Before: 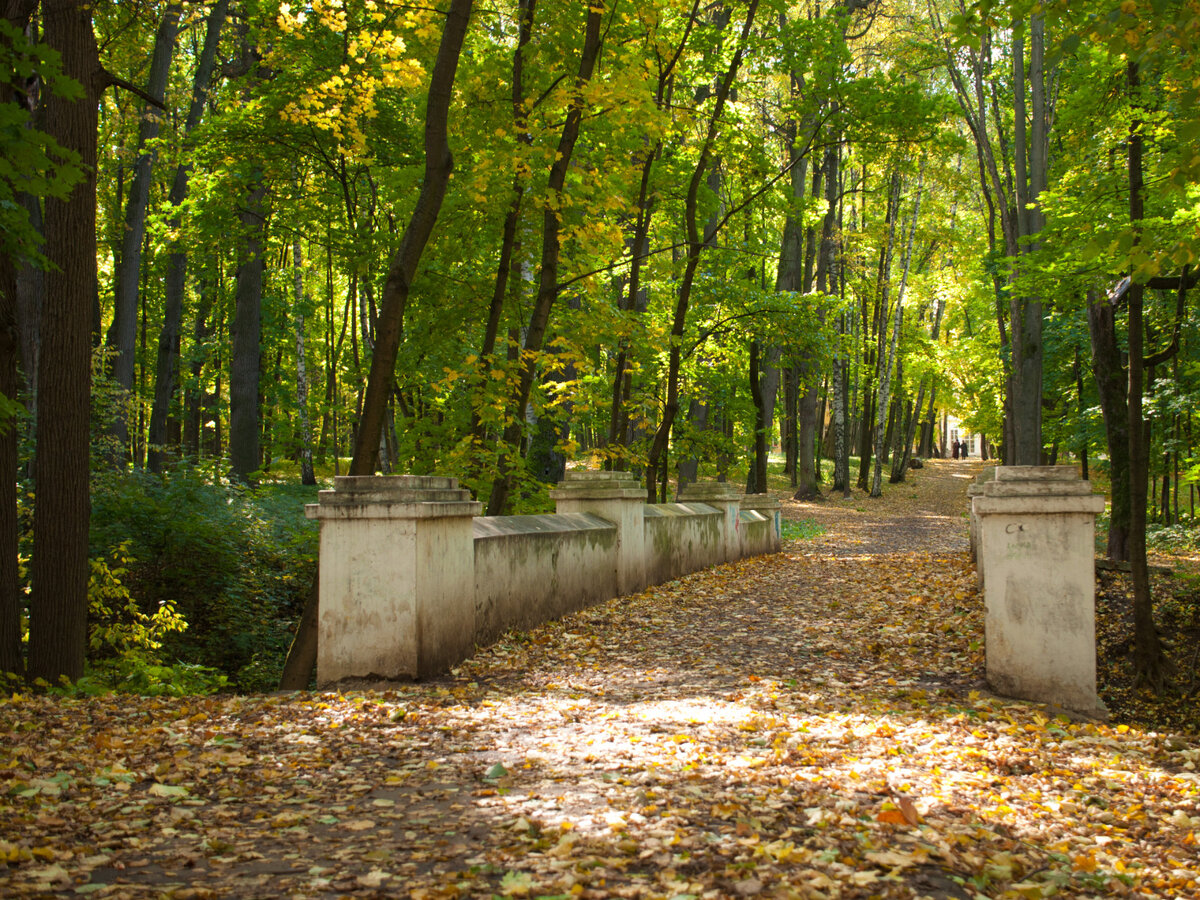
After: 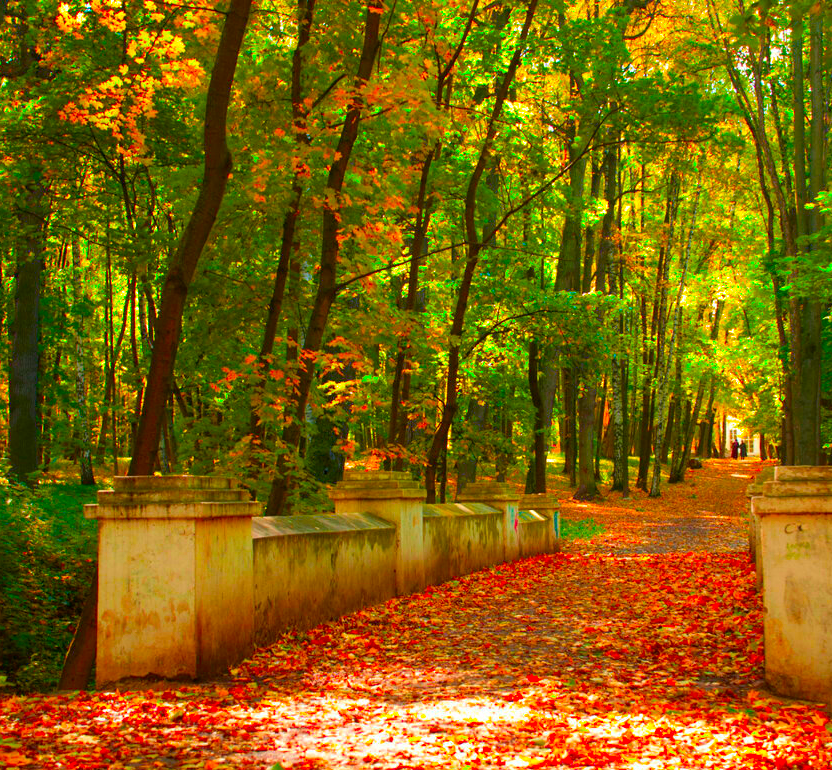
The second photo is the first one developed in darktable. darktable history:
tone equalizer: -8 EV 0.093 EV
crop: left 18.495%, right 12.17%, bottom 14.362%
color correction: highlights b* 0.007, saturation 2.96
color zones: curves: ch1 [(0.239, 0.552) (0.75, 0.5)]; ch2 [(0.25, 0.462) (0.749, 0.457)]
